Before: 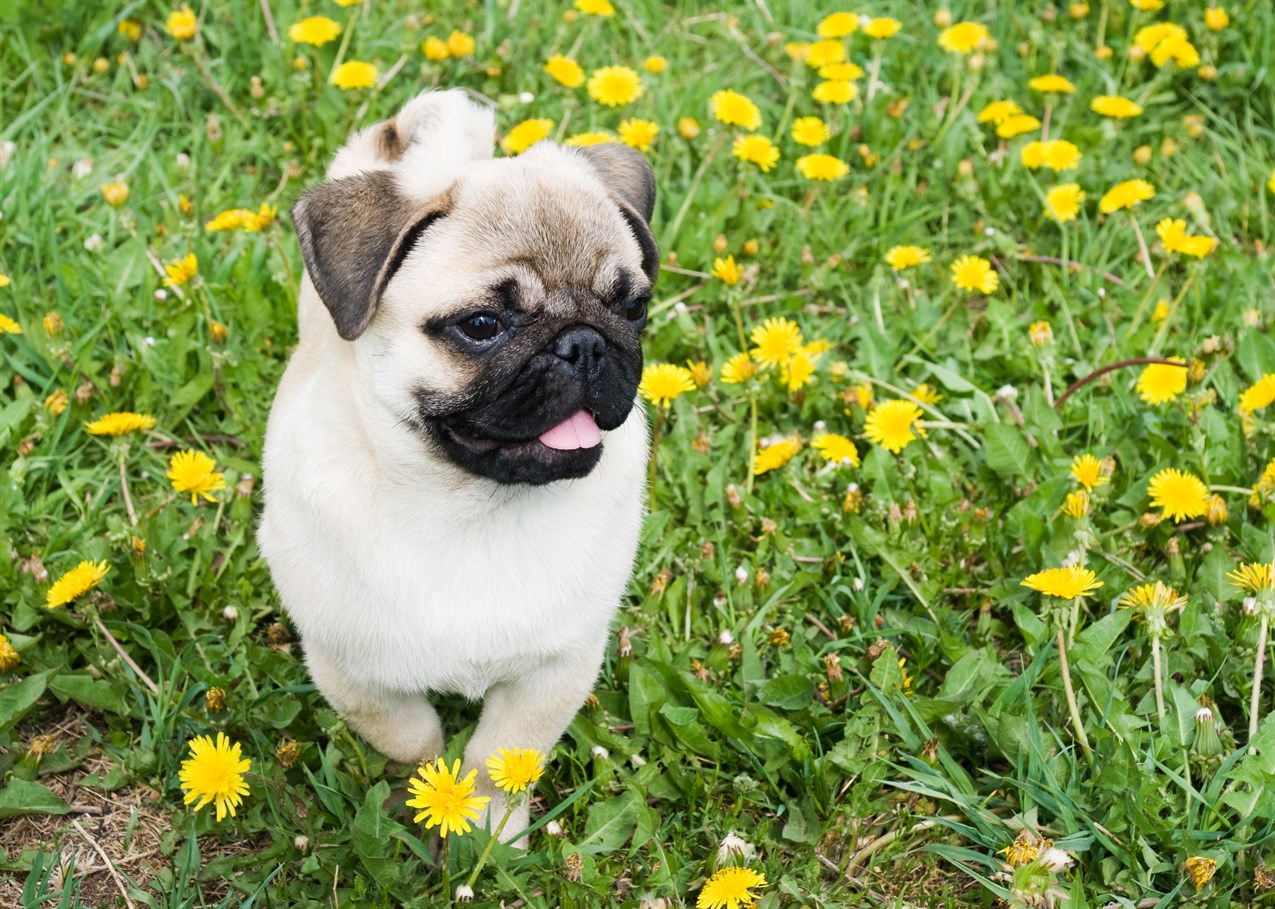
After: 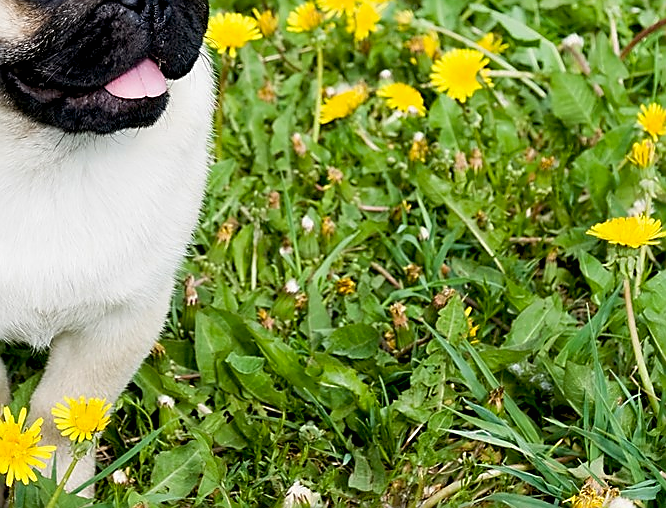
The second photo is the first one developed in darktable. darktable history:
exposure: black level correction 0.01, exposure 0.008 EV, compensate highlight preservation false
shadows and highlights: shadows 36.29, highlights -27.22, soften with gaussian
local contrast: mode bilateral grid, contrast 99, coarseness 100, detail 90%, midtone range 0.2
color balance rgb: shadows lift › chroma 1.047%, shadows lift › hue 28.58°, perceptual saturation grading › global saturation -2.958%, global vibrance 20%
crop: left 34.048%, top 38.676%, right 13.698%, bottom 5.391%
sharpen: radius 1.42, amount 1.24, threshold 0.697
